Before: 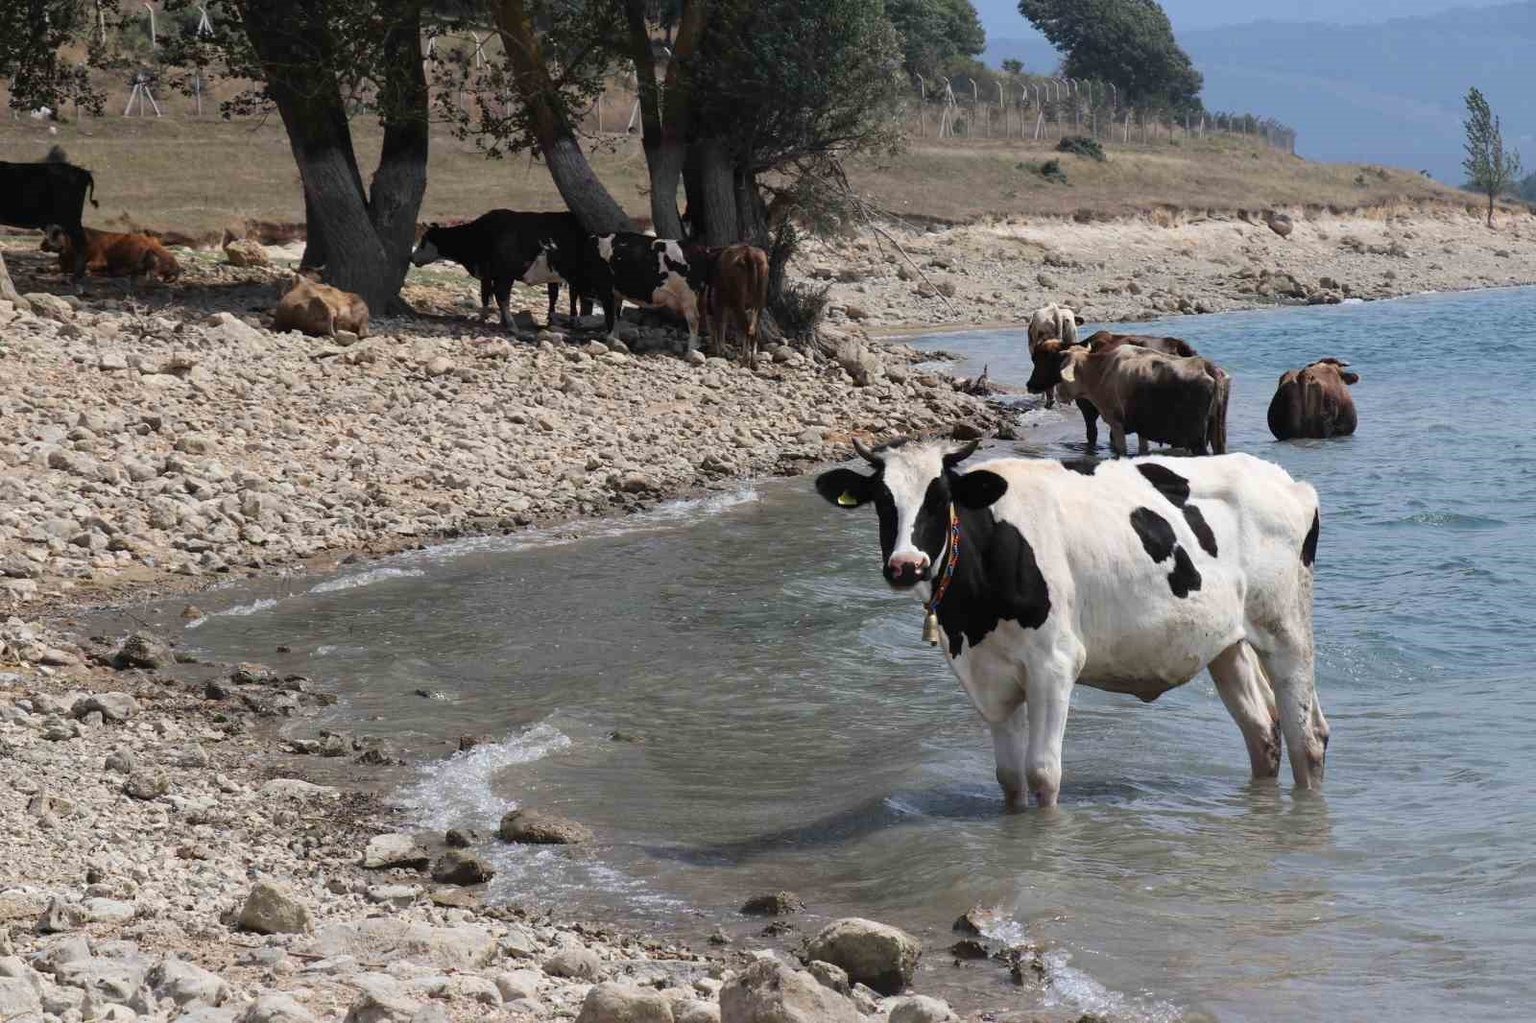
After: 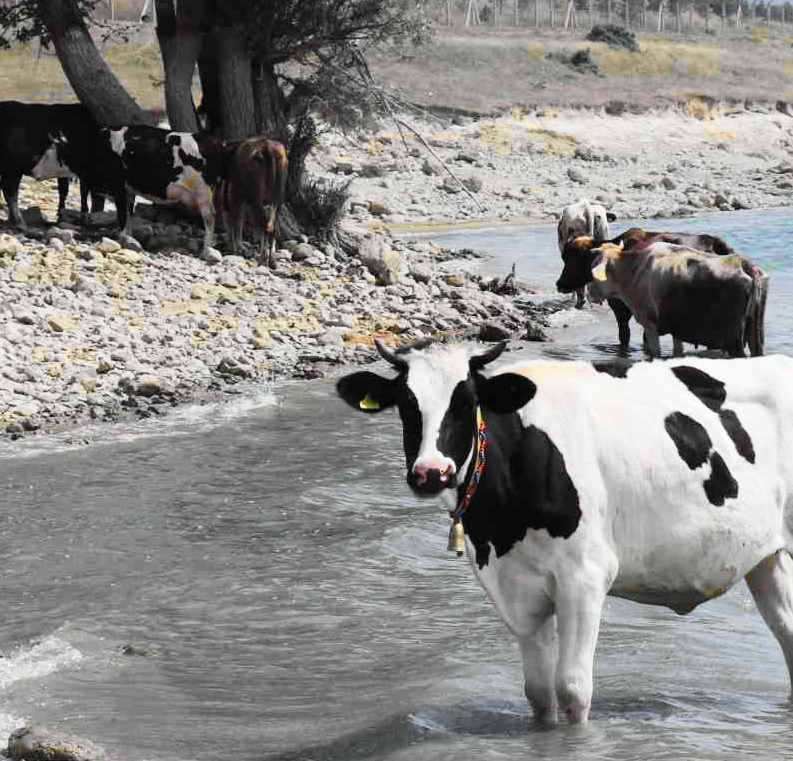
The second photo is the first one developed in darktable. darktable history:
crop: left 32.075%, top 10.976%, right 18.355%, bottom 17.596%
tone curve: curves: ch0 [(0, 0) (0.055, 0.057) (0.258, 0.307) (0.434, 0.543) (0.517, 0.657) (0.745, 0.874) (1, 1)]; ch1 [(0, 0) (0.346, 0.307) (0.418, 0.383) (0.46, 0.439) (0.482, 0.493) (0.502, 0.497) (0.517, 0.506) (0.55, 0.561) (0.588, 0.61) (0.646, 0.688) (1, 1)]; ch2 [(0, 0) (0.346, 0.34) (0.431, 0.45) (0.485, 0.499) (0.5, 0.503) (0.527, 0.508) (0.545, 0.562) (0.679, 0.706) (1, 1)], color space Lab, independent channels, preserve colors none
